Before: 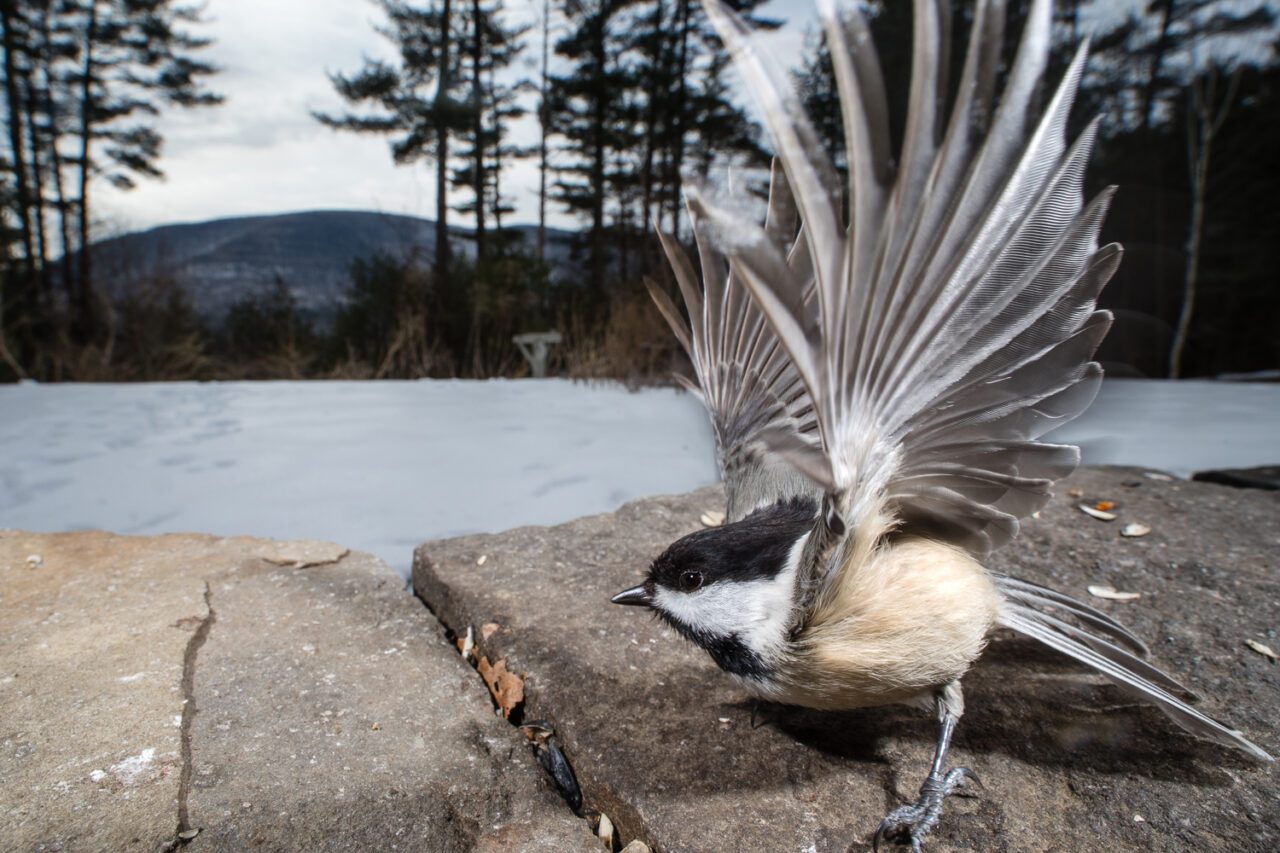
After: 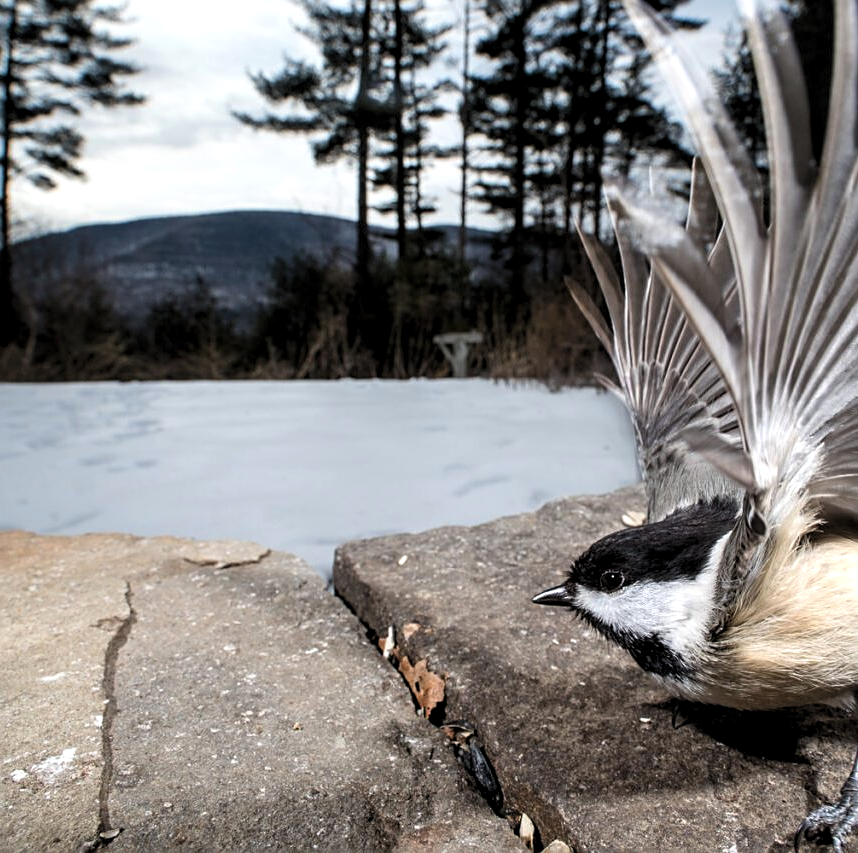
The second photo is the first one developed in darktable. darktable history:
sharpen: on, module defaults
crop and rotate: left 6.223%, right 26.7%
levels: white 99.88%, levels [0.062, 0.494, 0.925]
